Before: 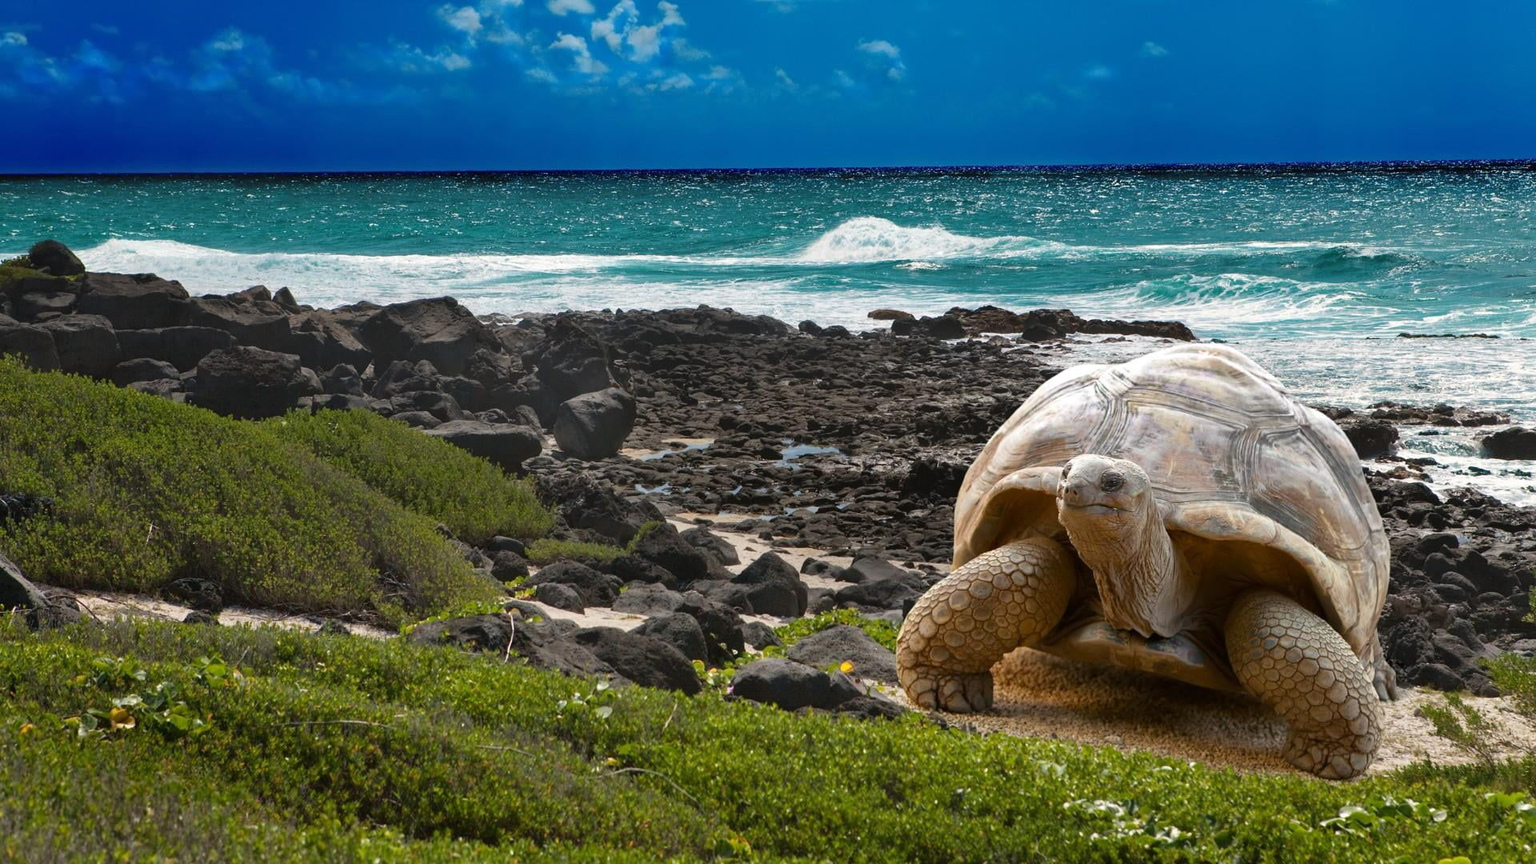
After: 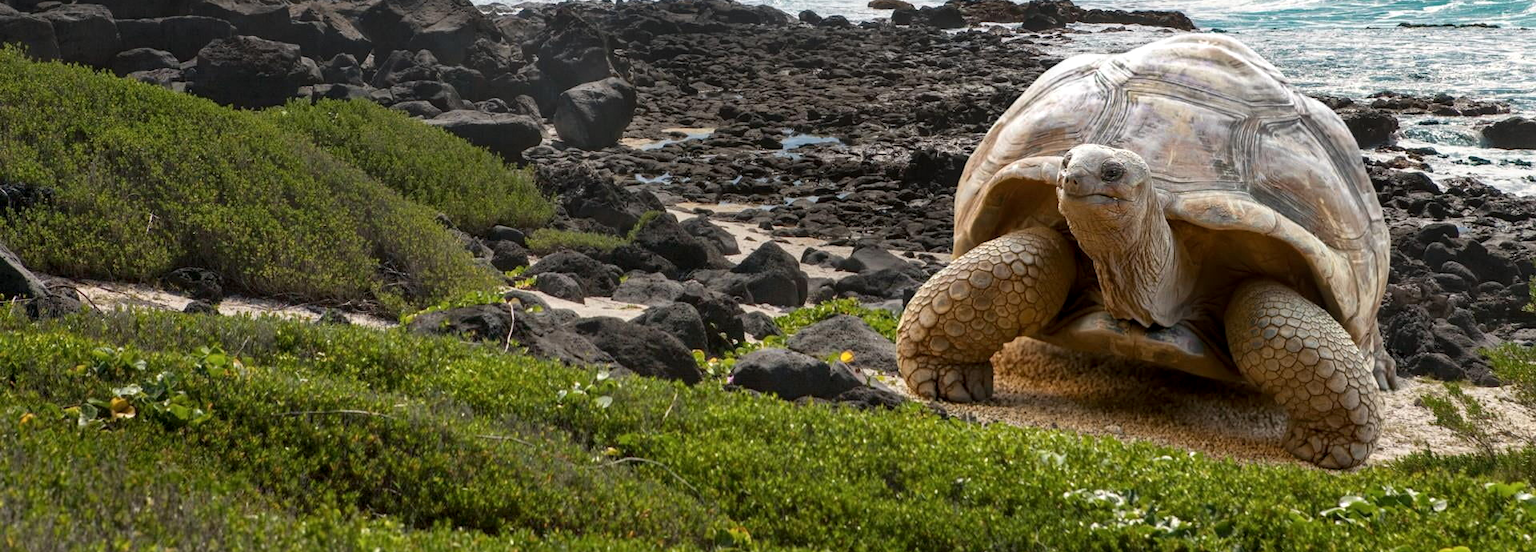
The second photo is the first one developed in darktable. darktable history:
crop and rotate: top 35.955%
local contrast: on, module defaults
